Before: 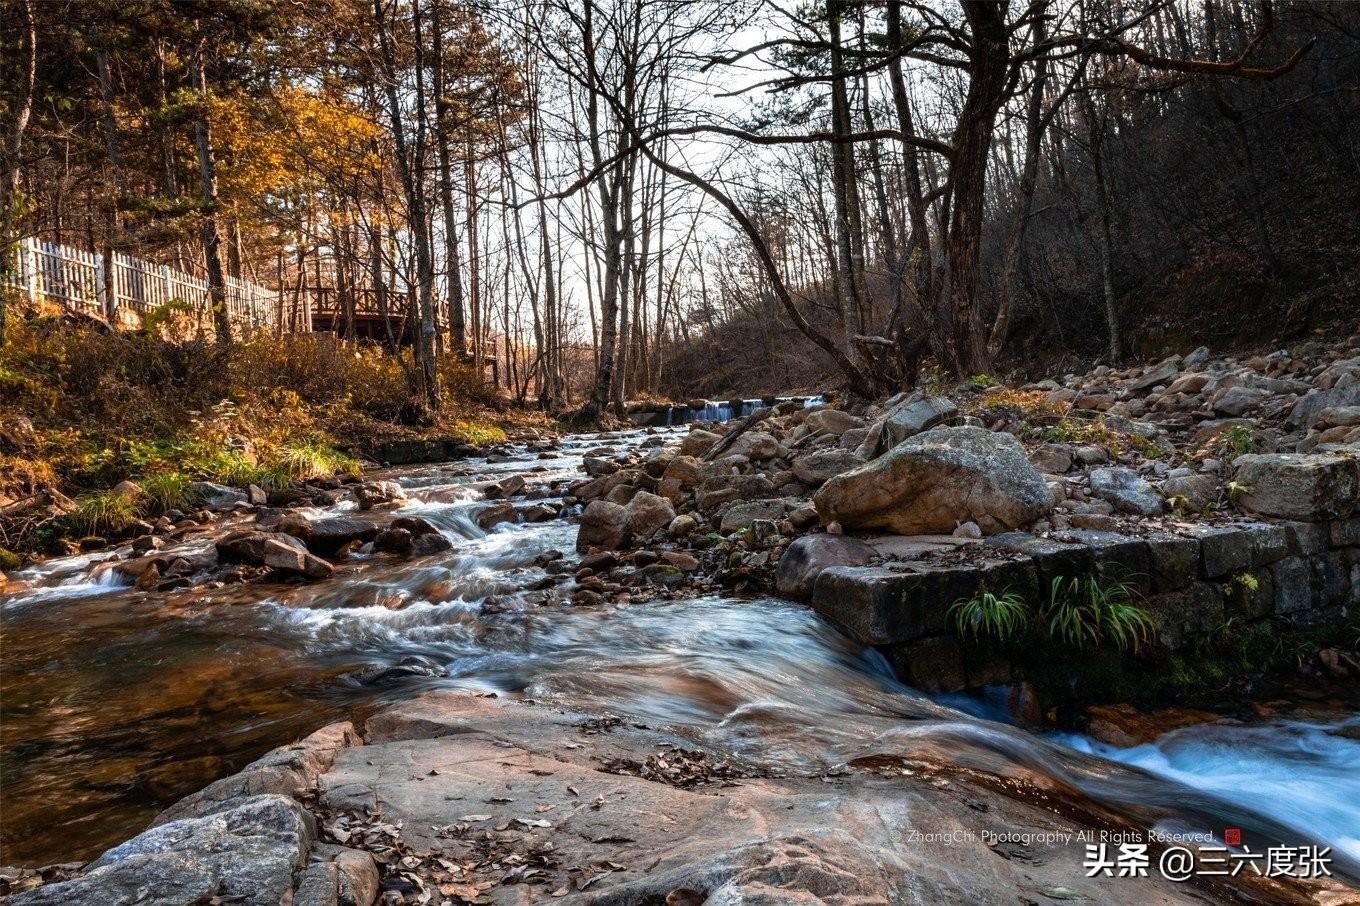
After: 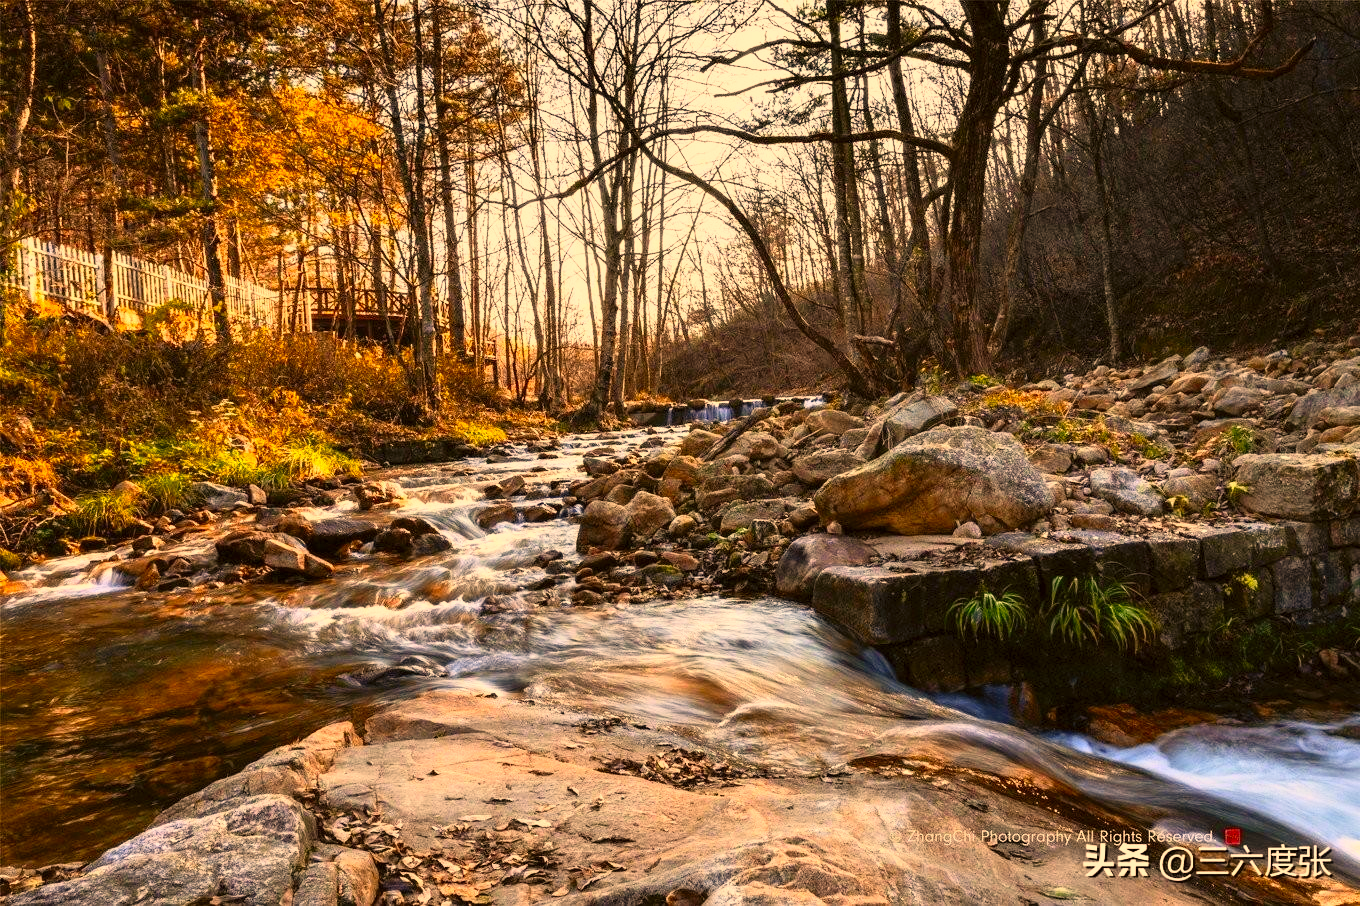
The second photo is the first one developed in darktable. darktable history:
color correction: highlights a* 17.94, highlights b* 35.39, shadows a* 1.48, shadows b* 6.42, saturation 1.01
contrast brightness saturation: contrast 0.24, brightness 0.26, saturation 0.39
rotate and perspective: automatic cropping original format, crop left 0, crop top 0
